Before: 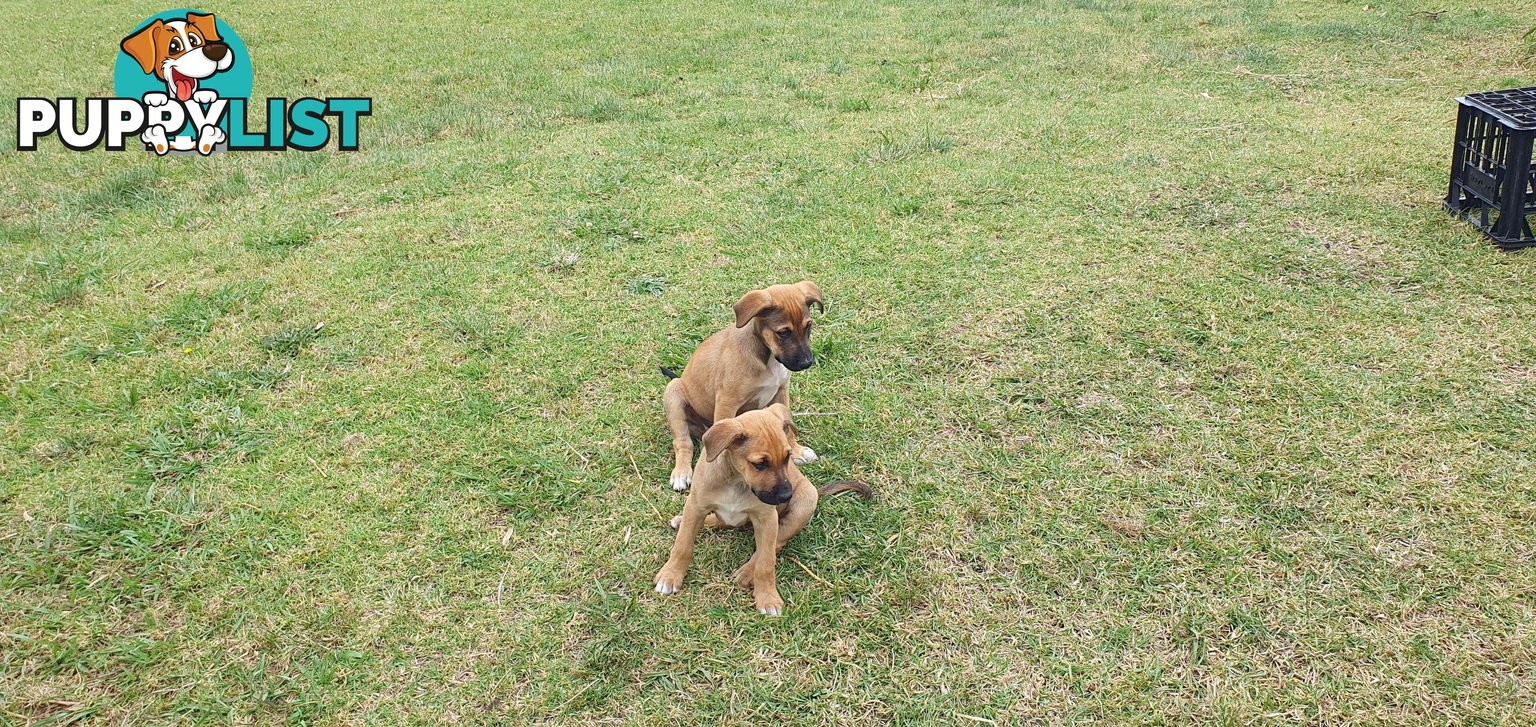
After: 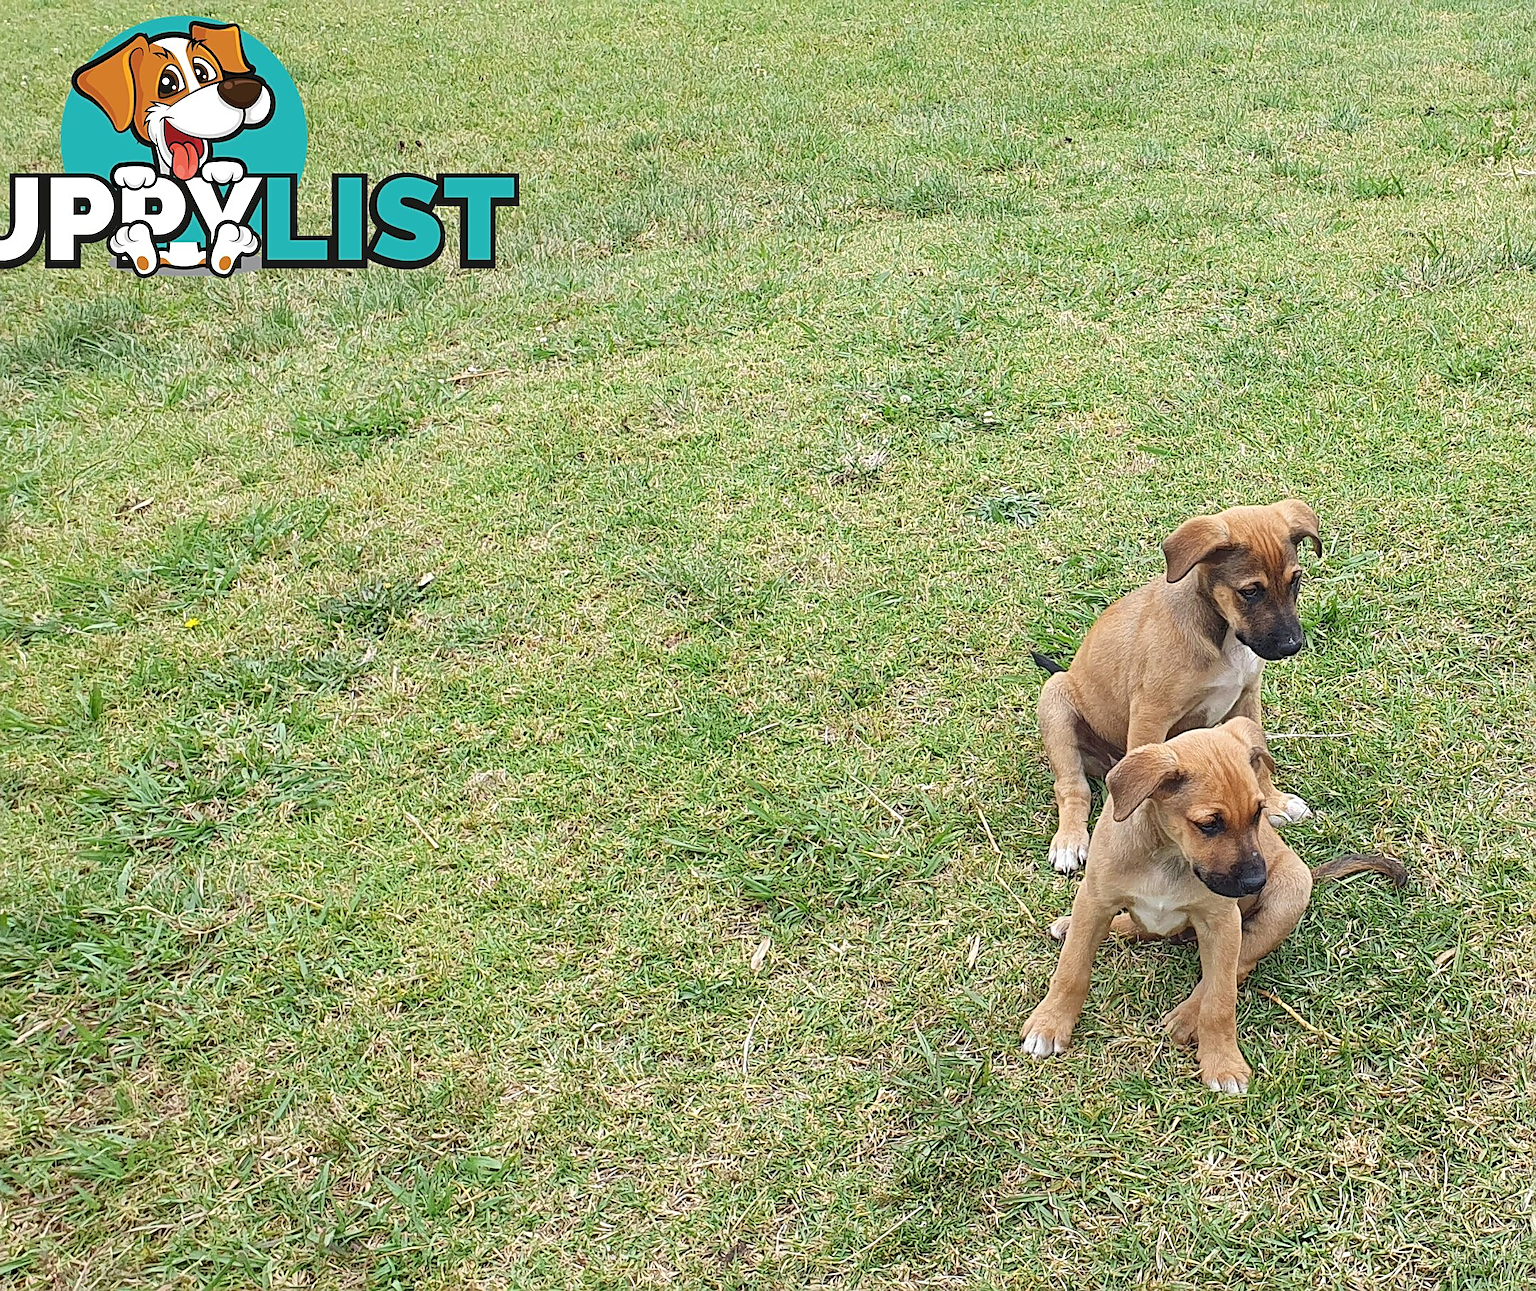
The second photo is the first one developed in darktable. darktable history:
crop: left 5.215%, right 38.516%
sharpen: on, module defaults
